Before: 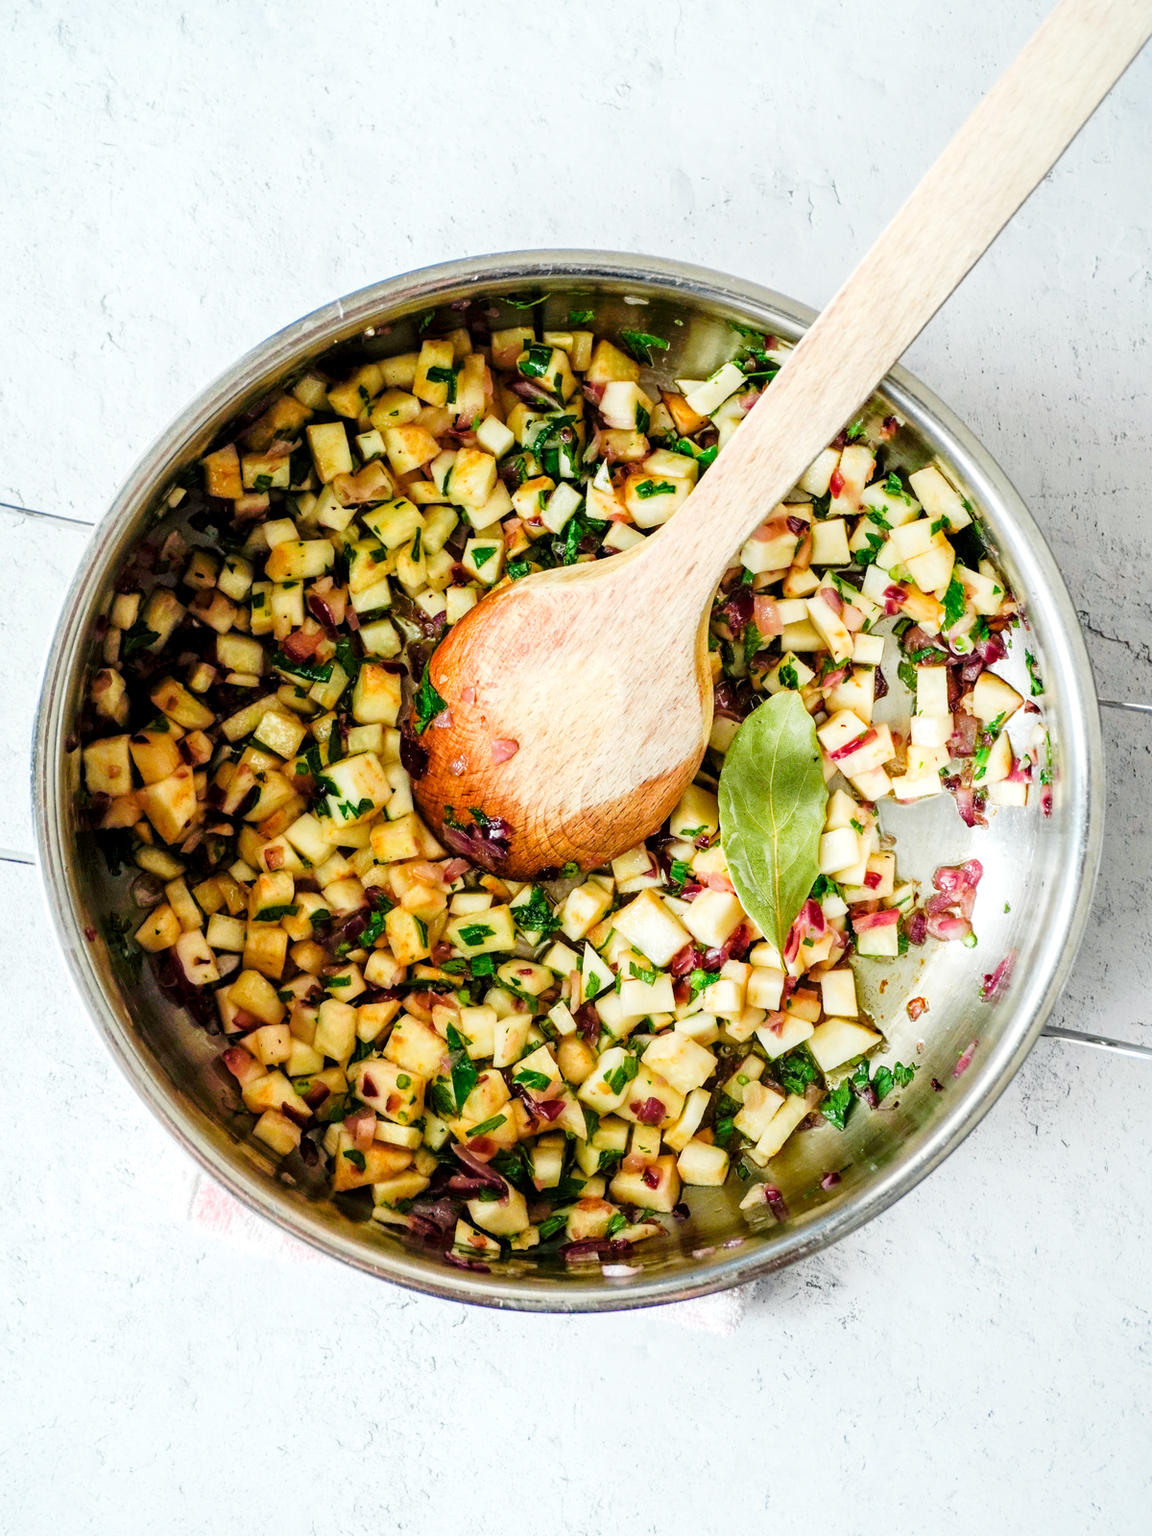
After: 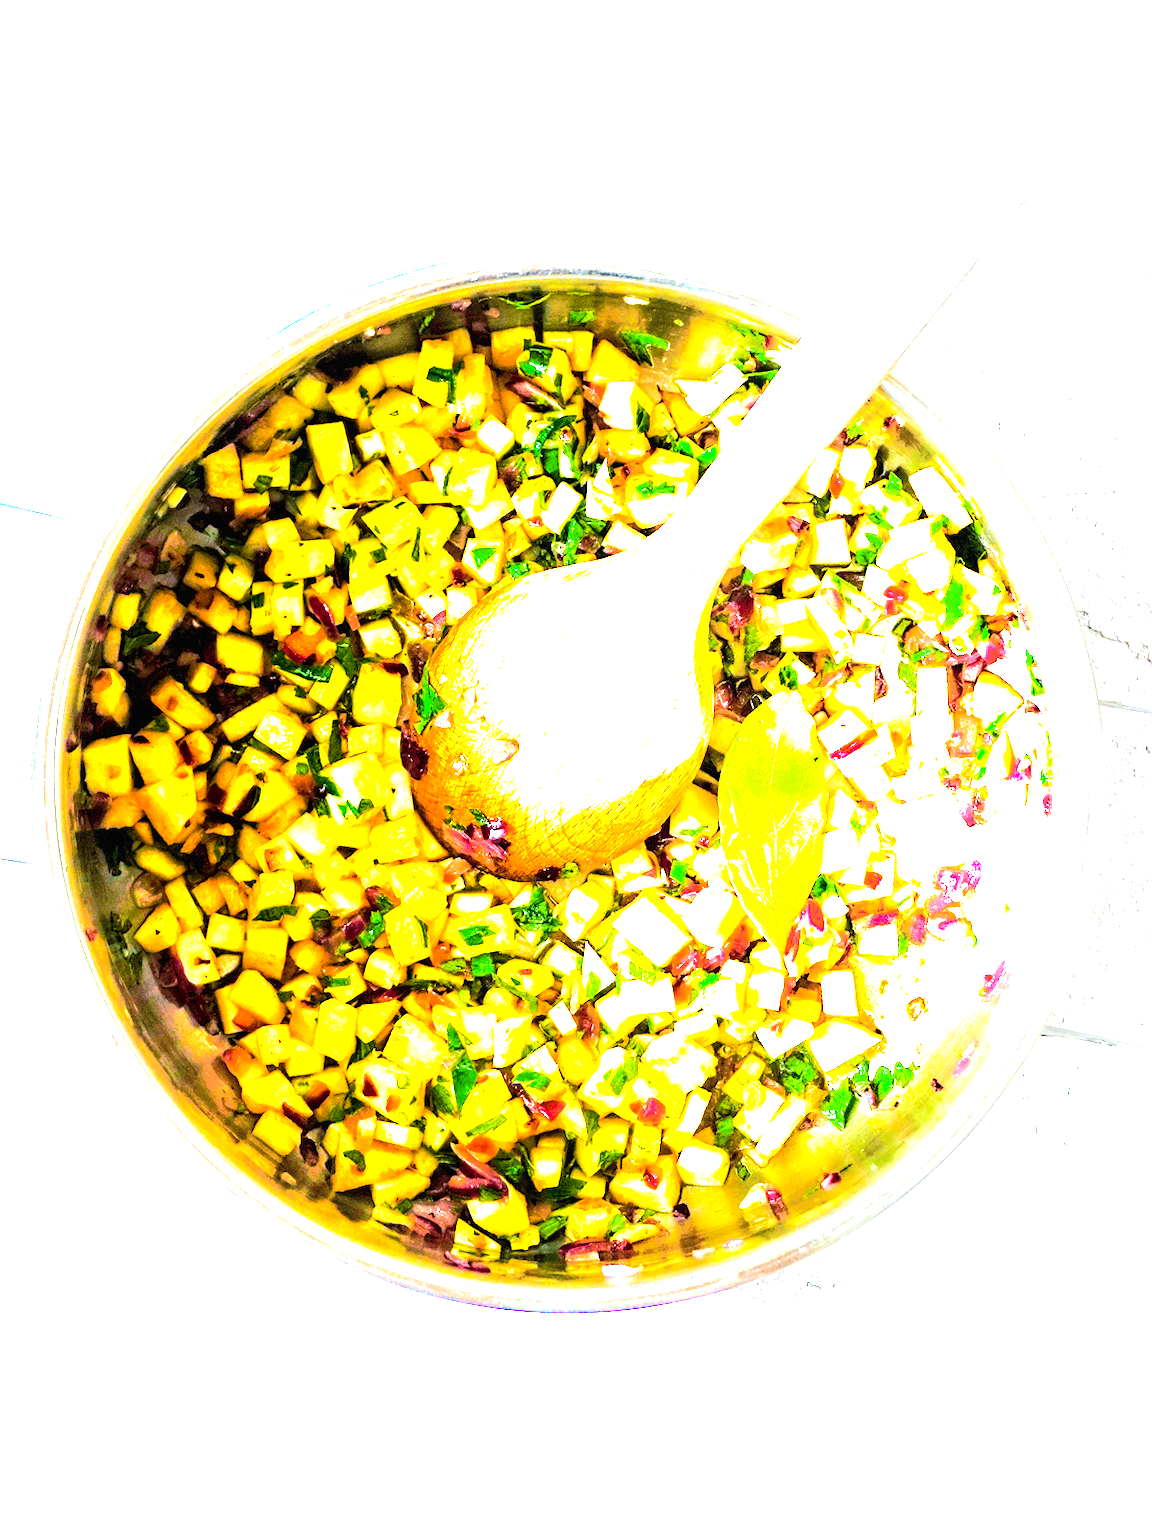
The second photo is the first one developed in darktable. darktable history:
color balance rgb: linear chroma grading › global chroma 15%, perceptual saturation grading › global saturation 30%
shadows and highlights: radius 93.07, shadows -14.46, white point adjustment 0.23, highlights 31.48, compress 48.23%, highlights color adjustment 52.79%, soften with gaussian
tone equalizer: on, module defaults
exposure: black level correction 0, exposure 2.088 EV, compensate exposure bias true, compensate highlight preservation false
